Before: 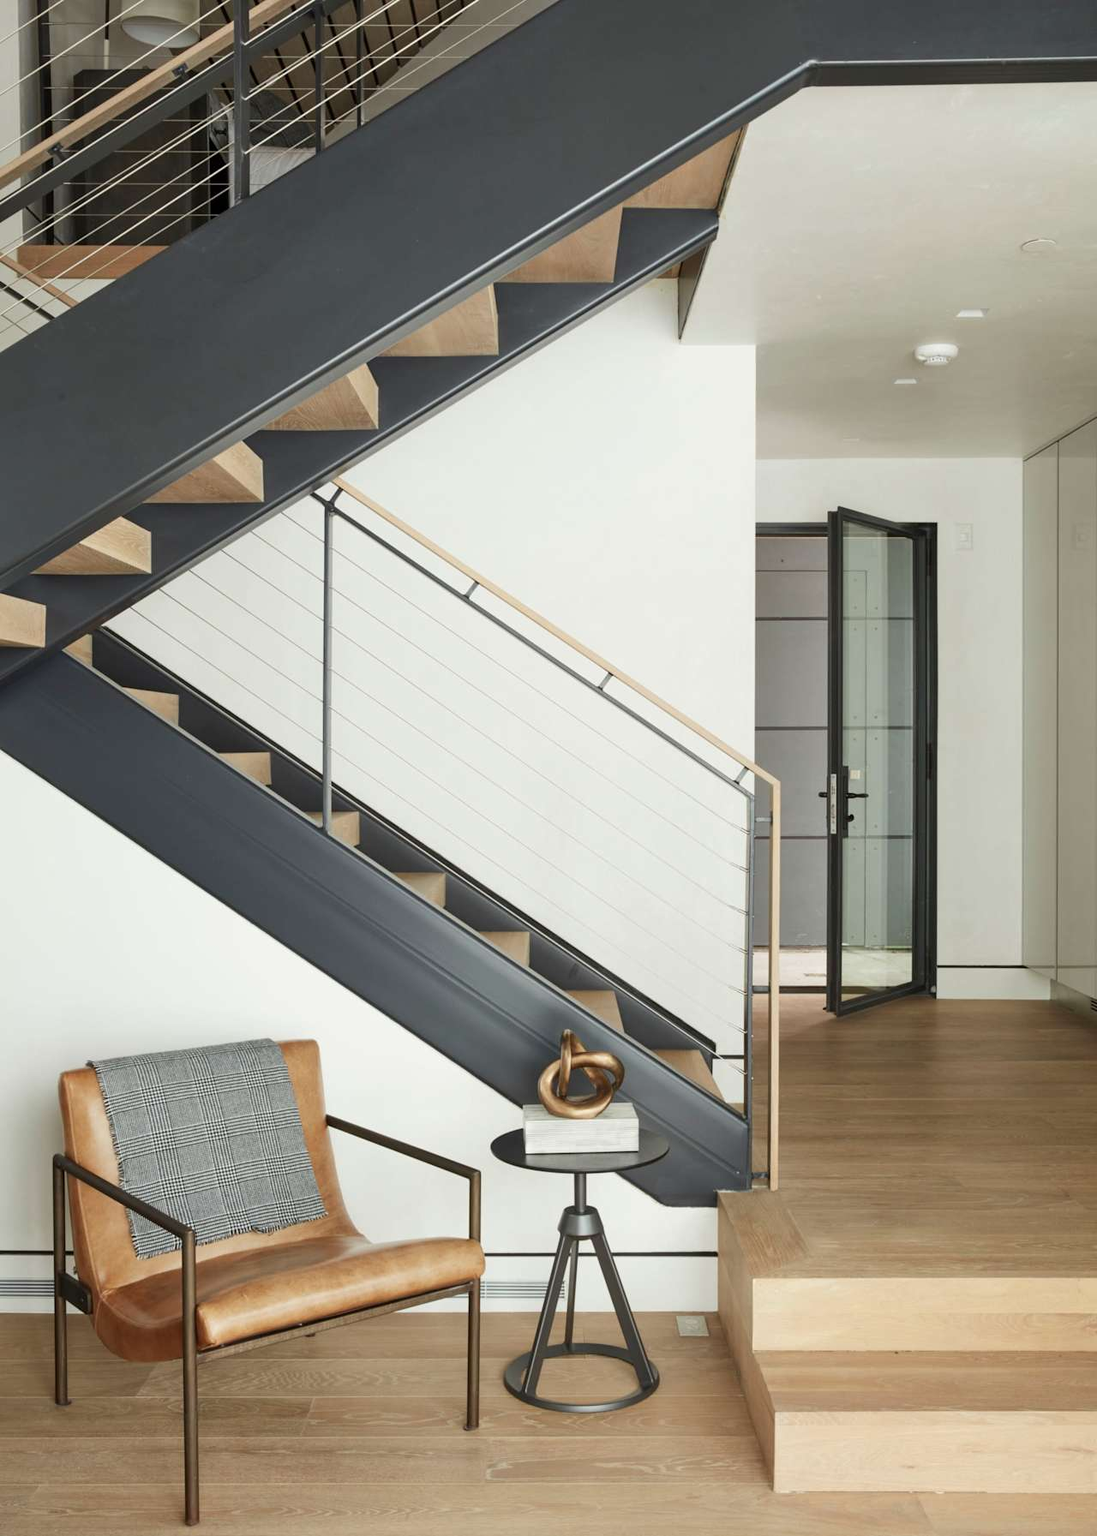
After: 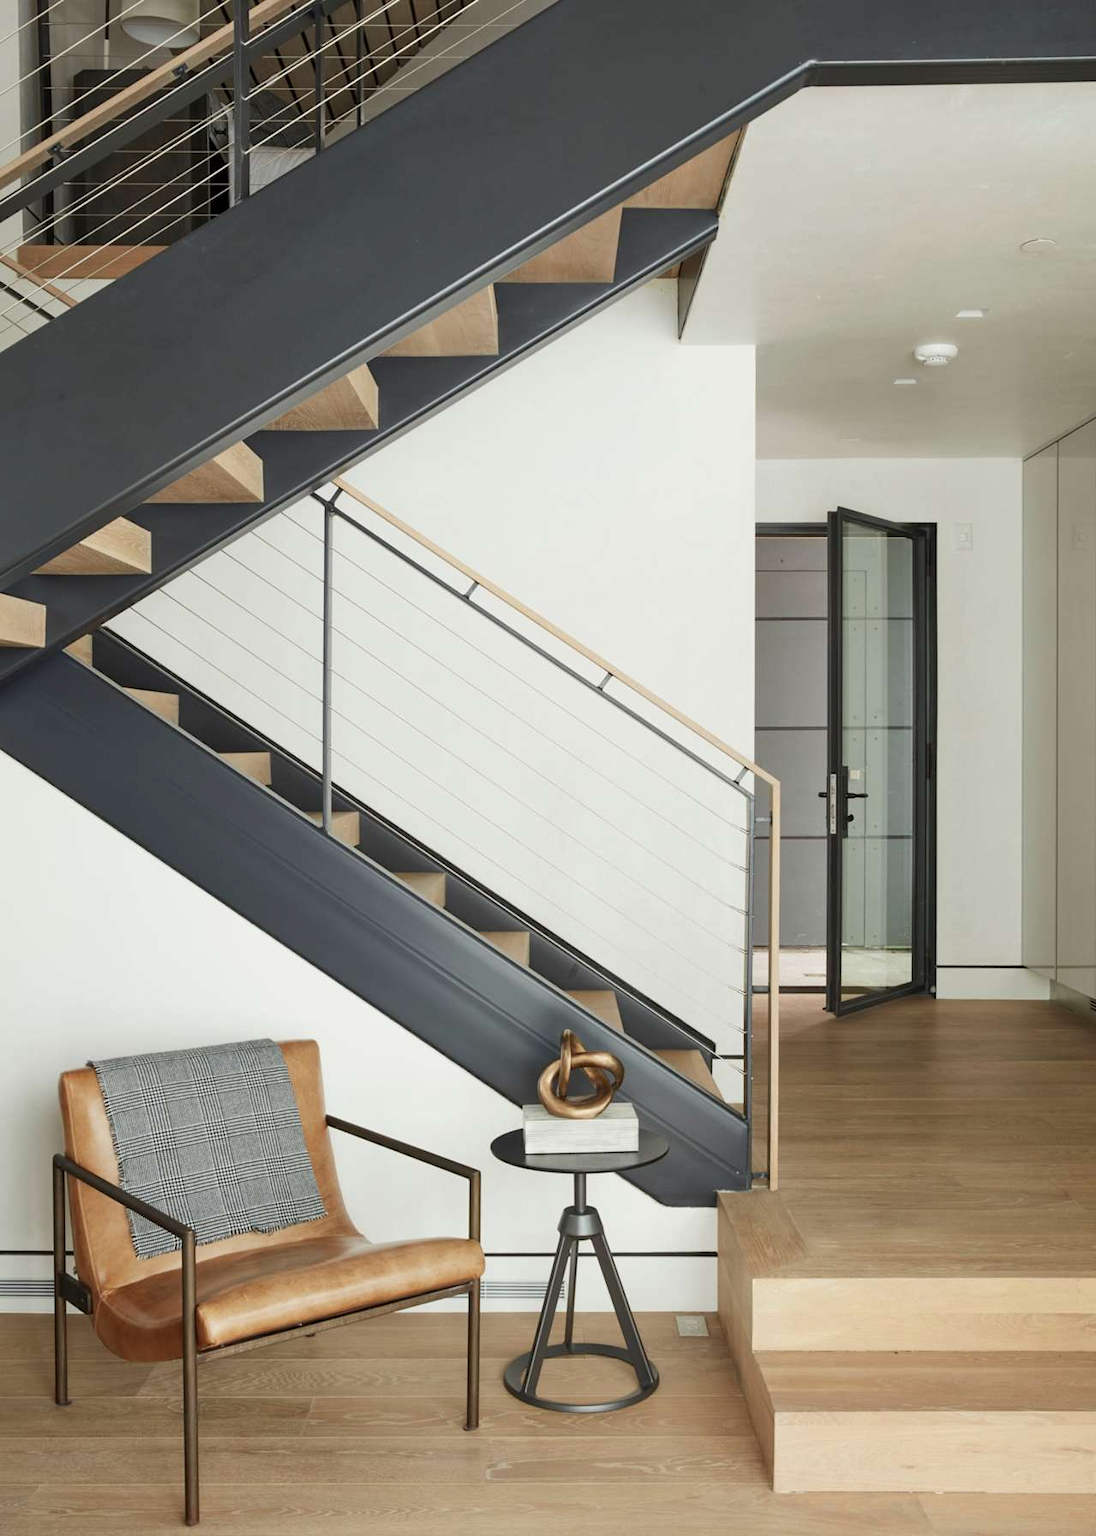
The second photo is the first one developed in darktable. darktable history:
exposure: exposure -0.058 EV, compensate exposure bias true, compensate highlight preservation false
